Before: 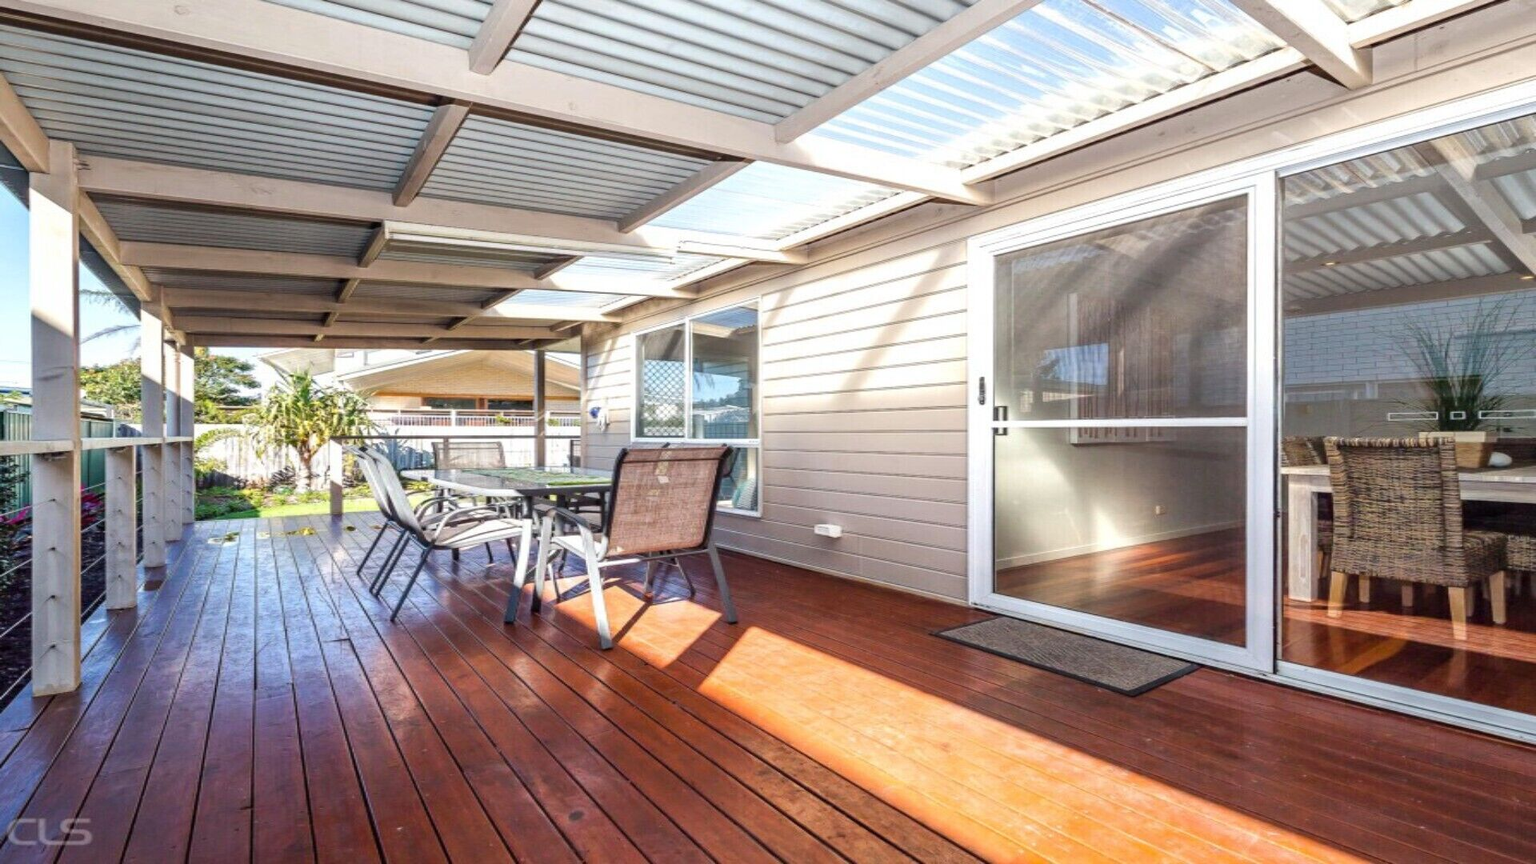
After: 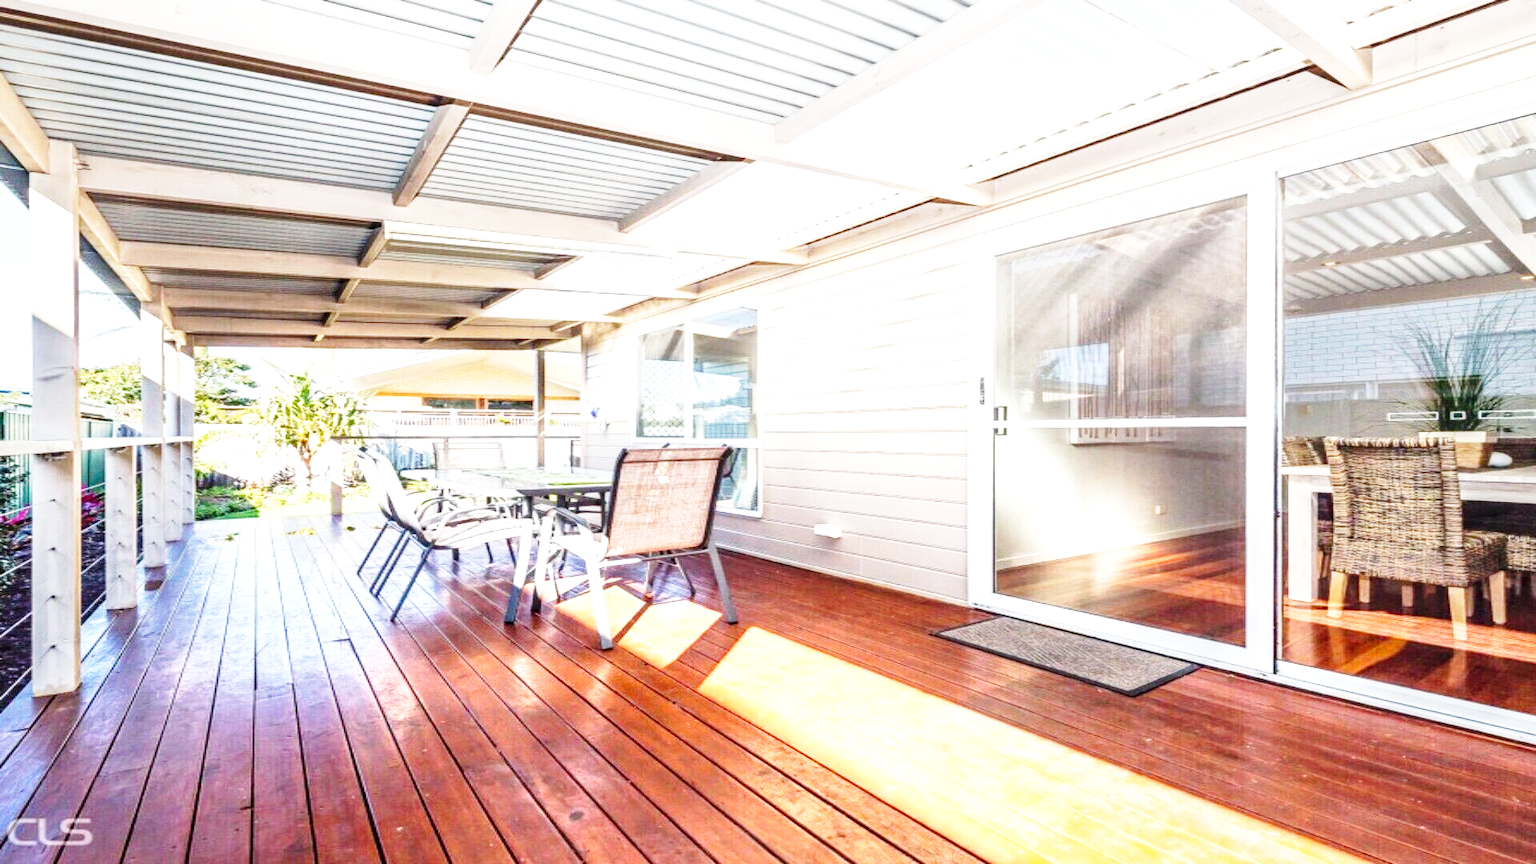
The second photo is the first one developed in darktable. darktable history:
local contrast: on, module defaults
base curve: curves: ch0 [(0, 0) (0.018, 0.026) (0.143, 0.37) (0.33, 0.731) (0.458, 0.853) (0.735, 0.965) (0.905, 0.986) (1, 1)], exposure shift 0.01, preserve colors none
exposure: exposure 0.507 EV, compensate exposure bias true, compensate highlight preservation false
